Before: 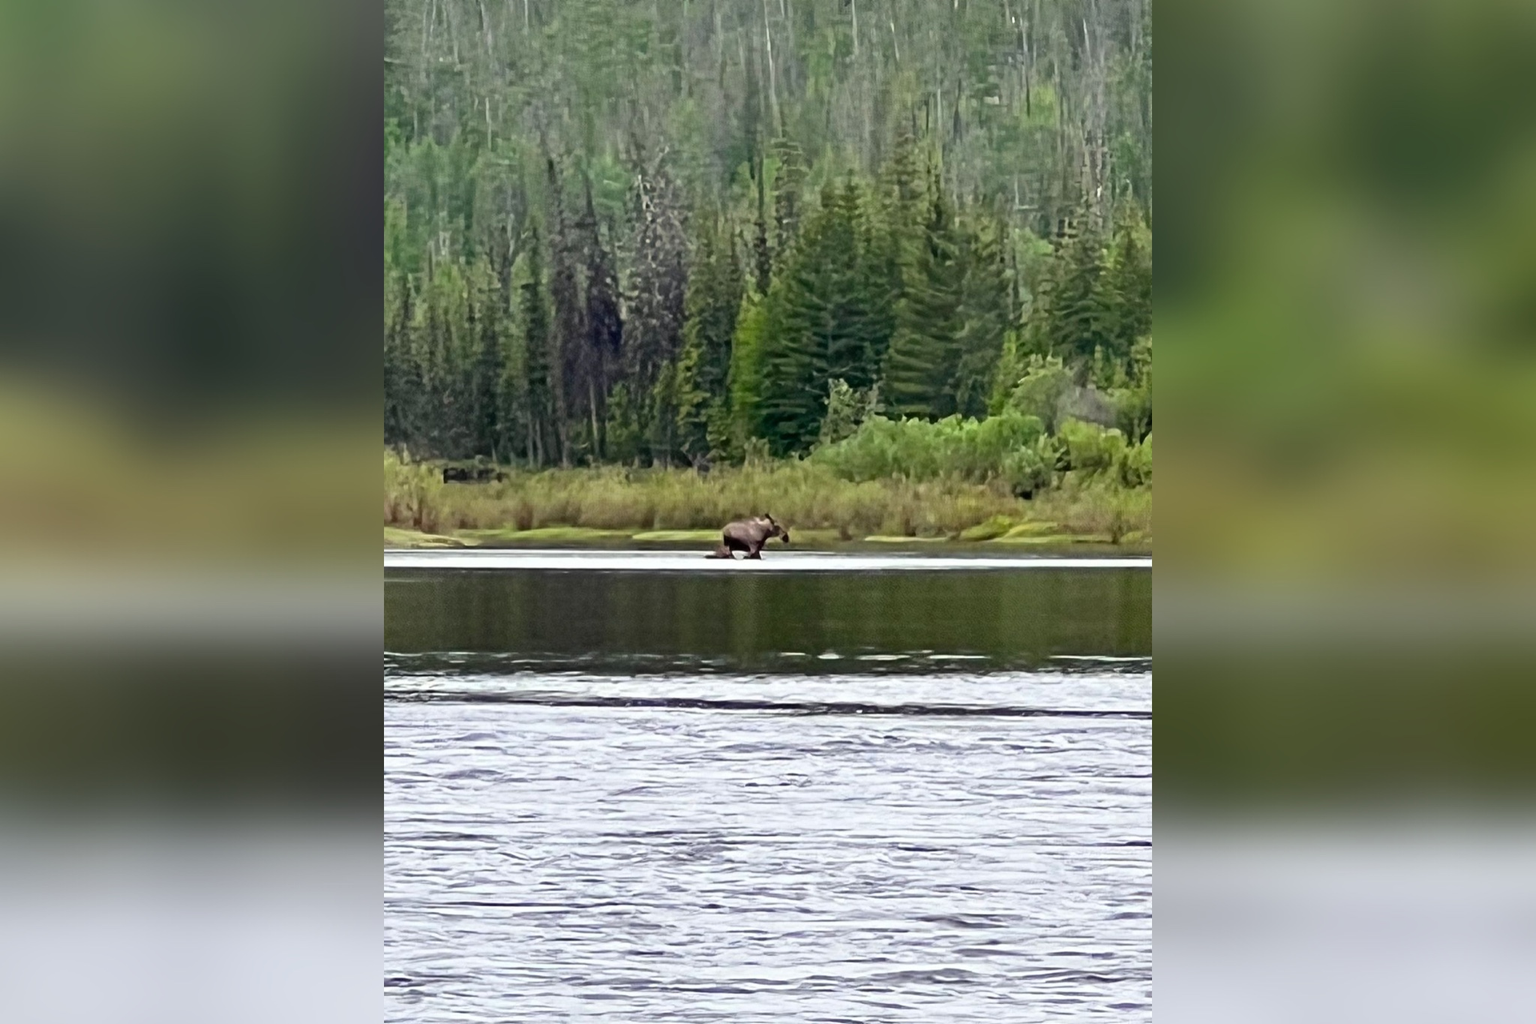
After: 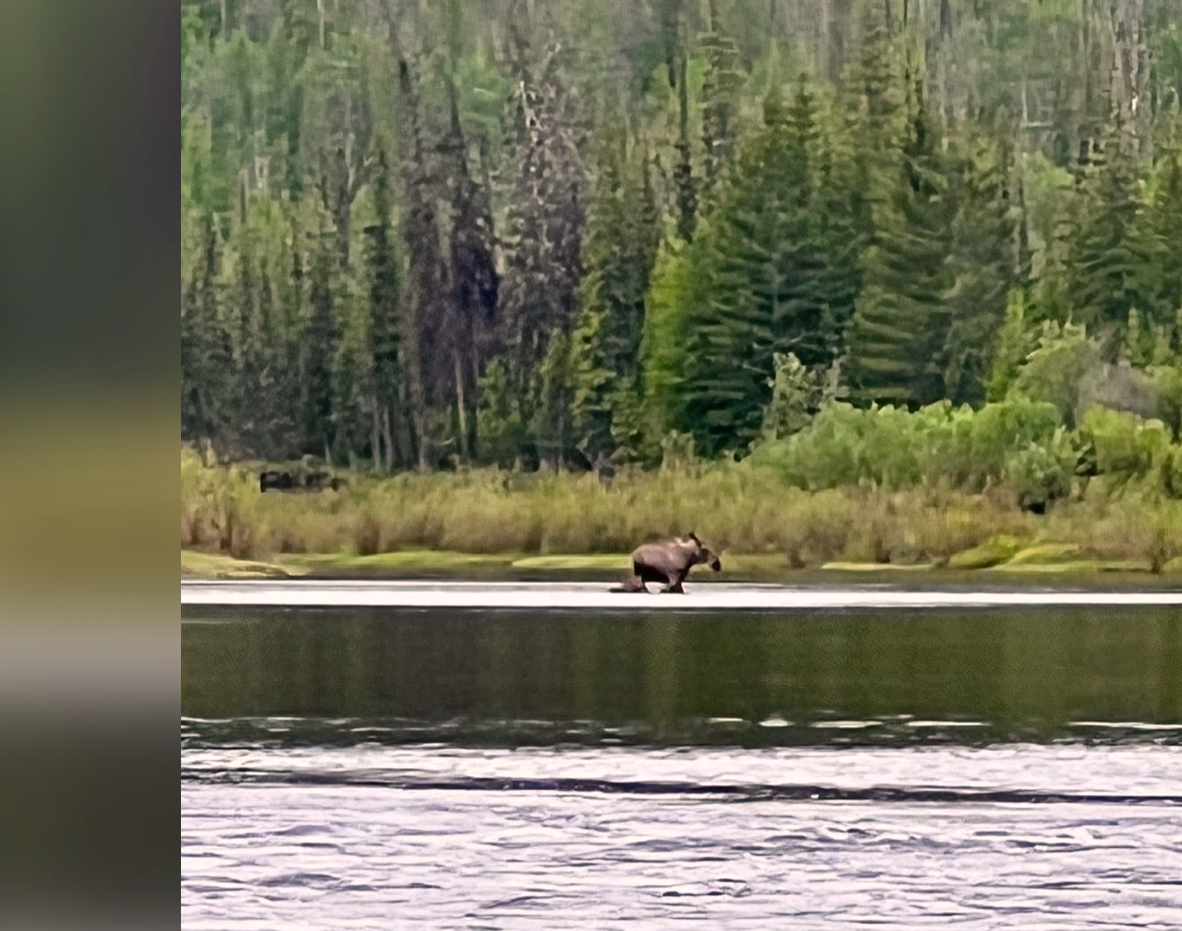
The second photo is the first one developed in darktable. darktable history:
crop: left 16.202%, top 11.208%, right 26.045%, bottom 20.557%
shadows and highlights: shadows 49, highlights -41, soften with gaussian
color correction: highlights a* 7.34, highlights b* 4.37
